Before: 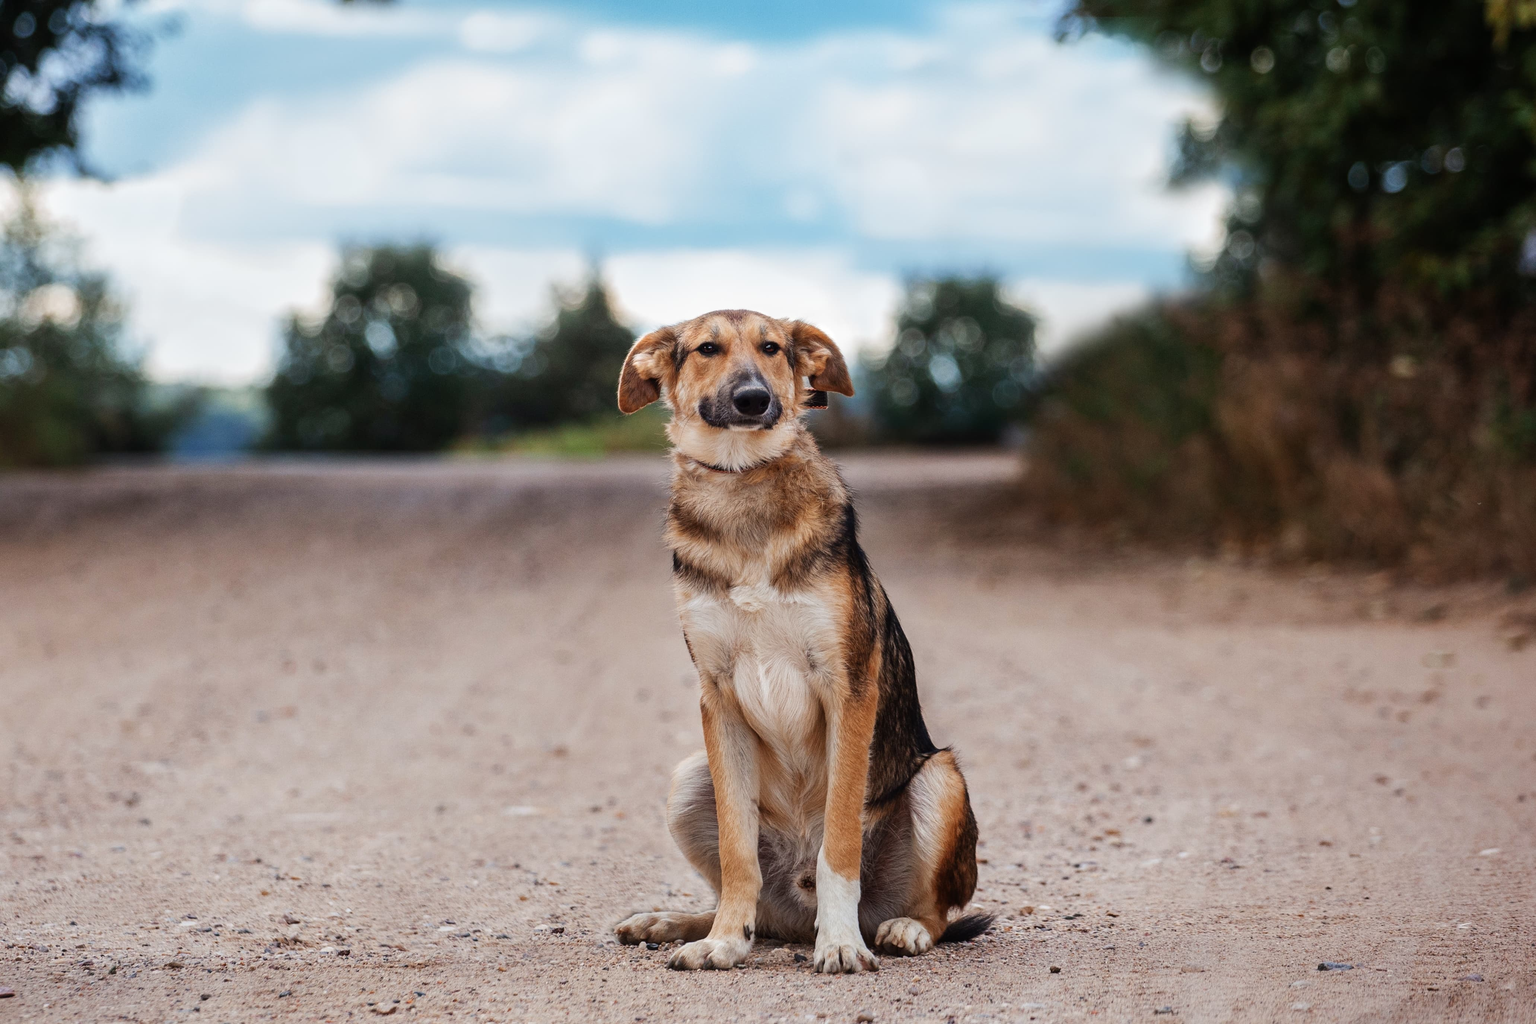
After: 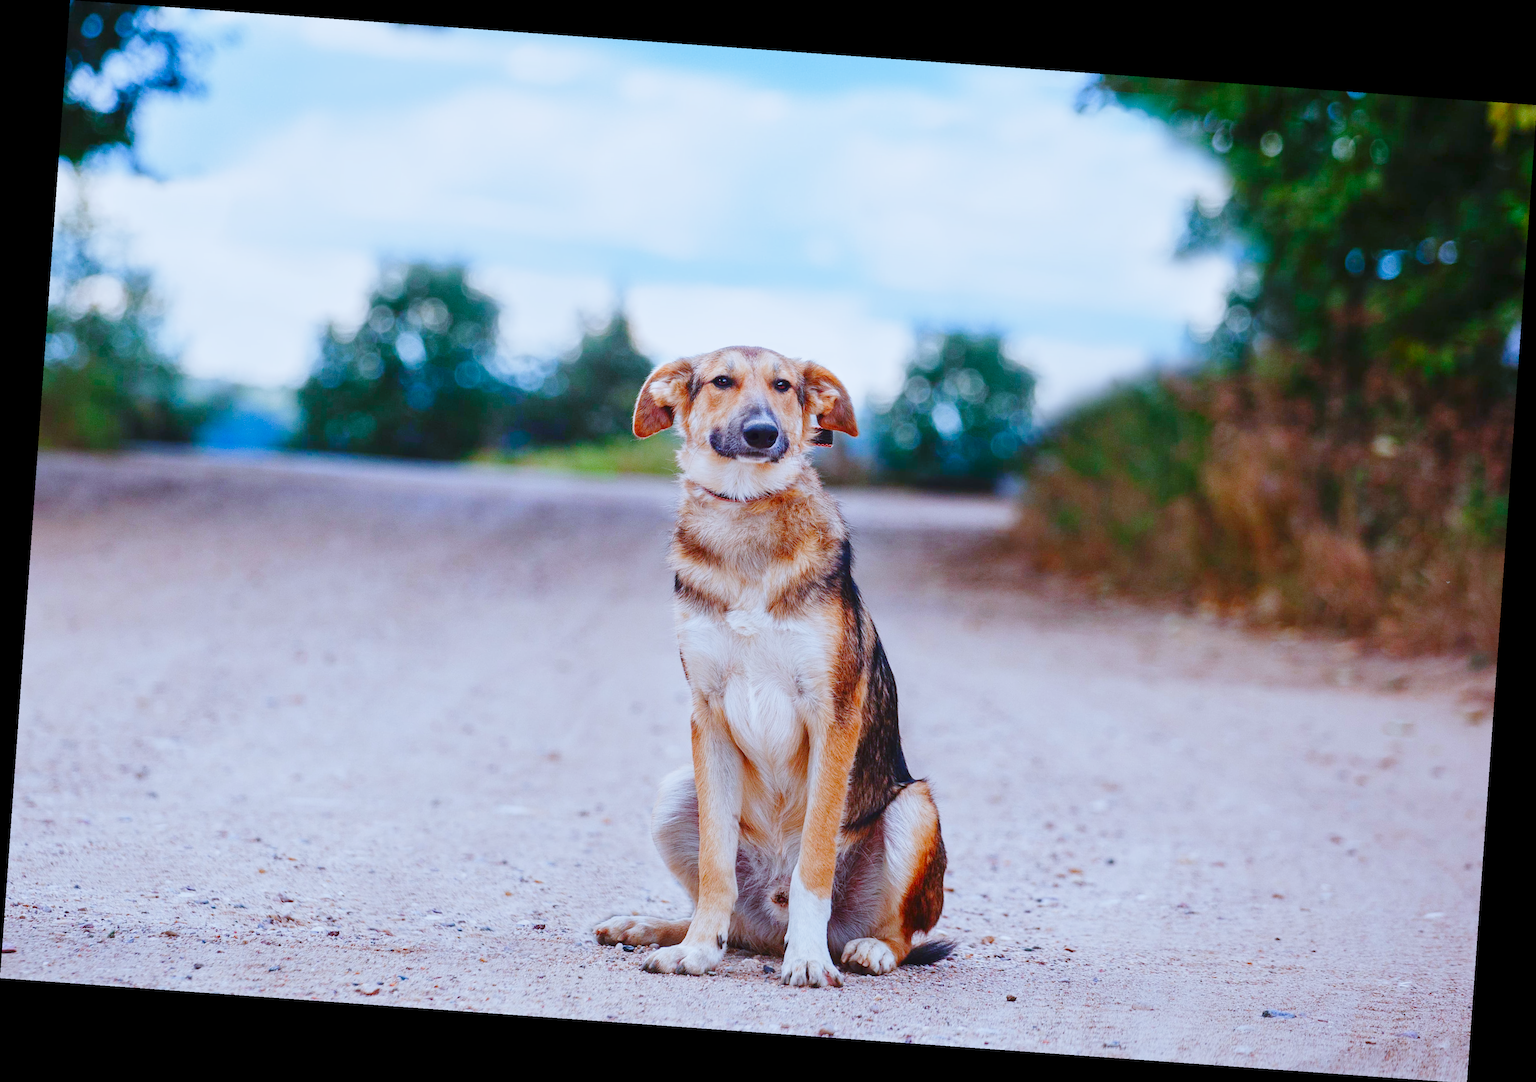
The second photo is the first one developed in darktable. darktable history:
rotate and perspective: rotation 4.1°, automatic cropping off
color calibration: output R [0.946, 0.065, -0.013, 0], output G [-0.246, 1.264, -0.017, 0], output B [0.046, -0.098, 1.05, 0], illuminant custom, x 0.344, y 0.359, temperature 5045.54 K
base curve: curves: ch0 [(0, 0) (0.028, 0.03) (0.121, 0.232) (0.46, 0.748) (0.859, 0.968) (1, 1)], preserve colors none
white balance: red 0.871, blue 1.249
color balance rgb: shadows lift › chroma 1%, shadows lift › hue 113°, highlights gain › chroma 0.2%, highlights gain › hue 333°, perceptual saturation grading › global saturation 20%, perceptual saturation grading › highlights -50%, perceptual saturation grading › shadows 25%, contrast -30%
